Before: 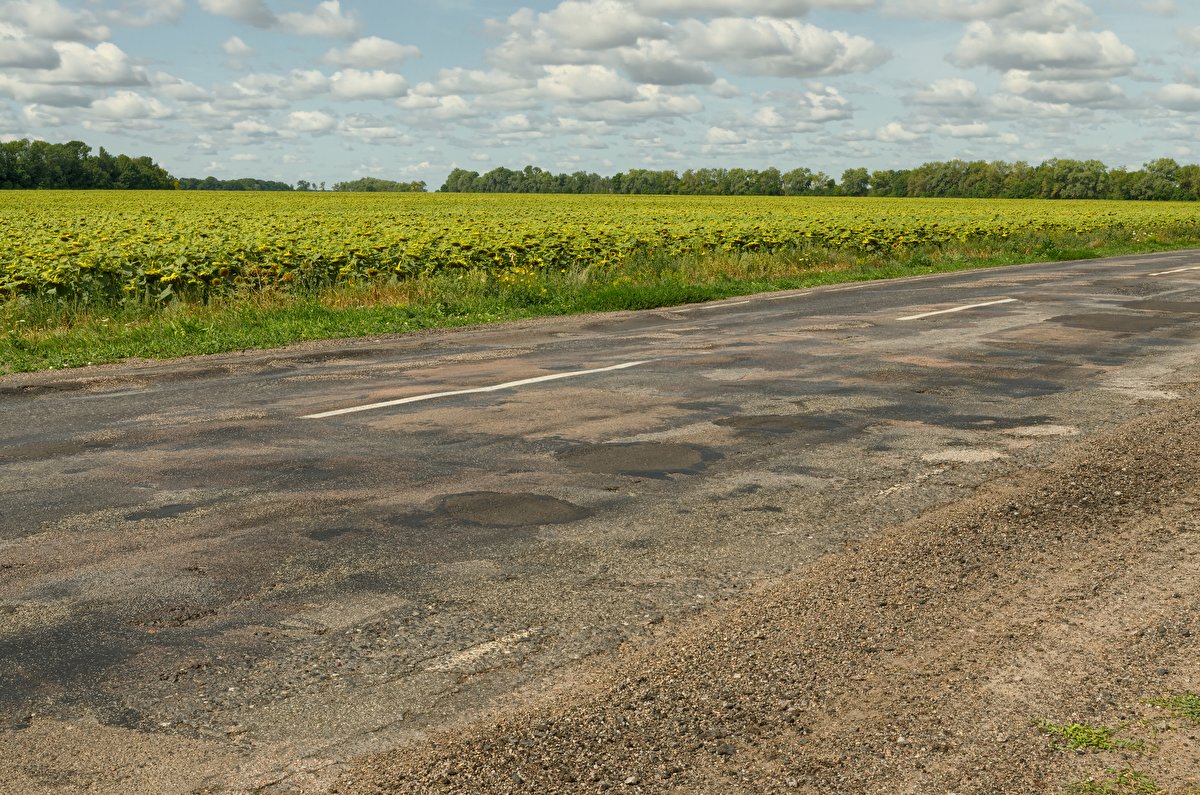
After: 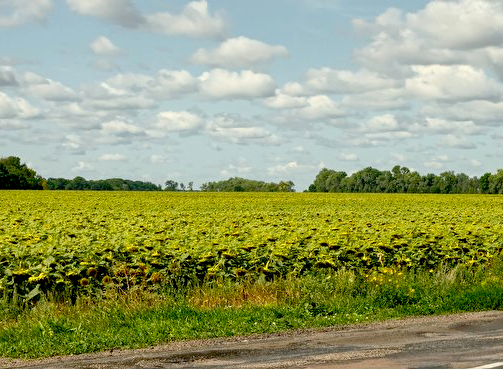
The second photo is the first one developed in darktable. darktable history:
exposure: black level correction 0.026, exposure 0.182 EV, compensate highlight preservation false
crop and rotate: left 11%, top 0.12%, right 47.009%, bottom 53.45%
